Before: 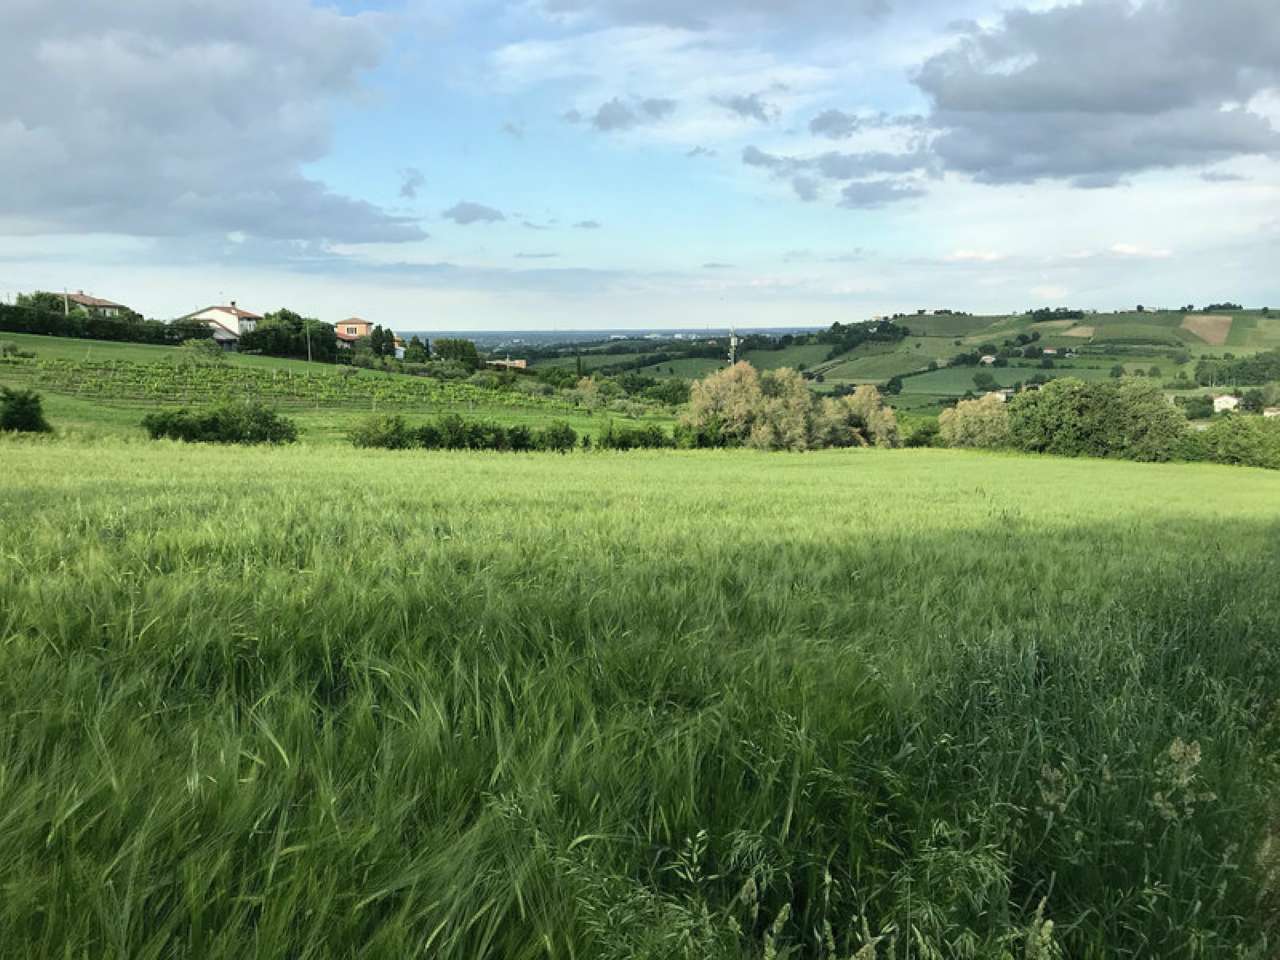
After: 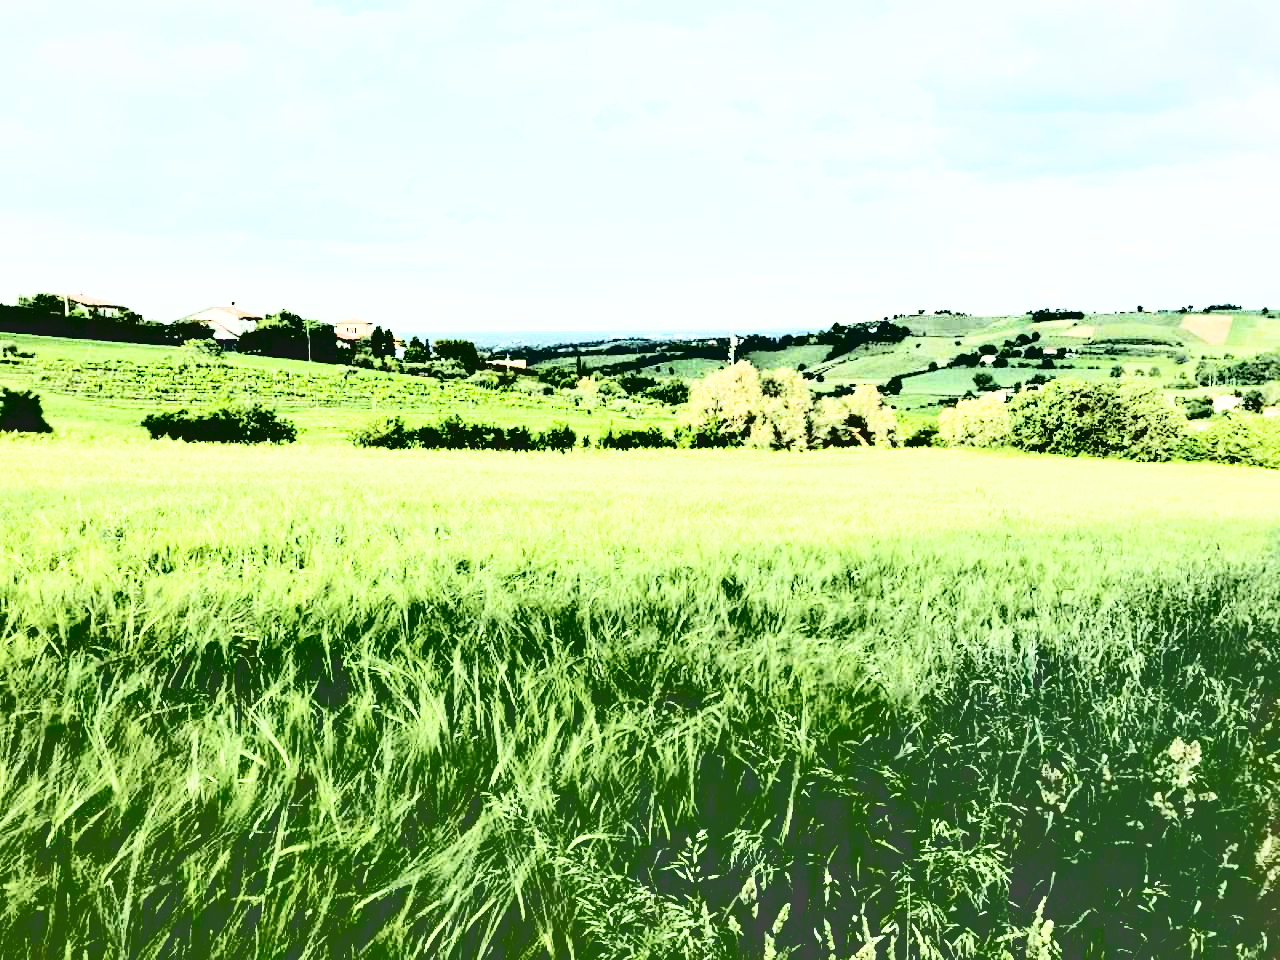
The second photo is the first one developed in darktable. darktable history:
base curve: curves: ch0 [(0, 0) (0, 0.001) (0.001, 0.001) (0.004, 0.002) (0.007, 0.004) (0.015, 0.013) (0.033, 0.045) (0.052, 0.096) (0.075, 0.17) (0.099, 0.241) (0.163, 0.42) (0.219, 0.55) (0.259, 0.616) (0.327, 0.722) (0.365, 0.765) (0.522, 0.873) (0.547, 0.881) (0.689, 0.919) (0.826, 0.952) (1, 1)], preserve colors none
tone curve: curves: ch0 [(0, 0) (0.003, 0.284) (0.011, 0.284) (0.025, 0.288) (0.044, 0.29) (0.069, 0.292) (0.1, 0.296) (0.136, 0.298) (0.177, 0.305) (0.224, 0.312) (0.277, 0.327) (0.335, 0.362) (0.399, 0.407) (0.468, 0.464) (0.543, 0.537) (0.623, 0.62) (0.709, 0.71) (0.801, 0.79) (0.898, 0.862) (1, 1)], color space Lab, independent channels, preserve colors none
shadows and highlights: radius 115.84, shadows 41.96, highlights -61.9, shadows color adjustment 97.67%, soften with gaussian
contrast brightness saturation: contrast 0.937, brightness 0.192
